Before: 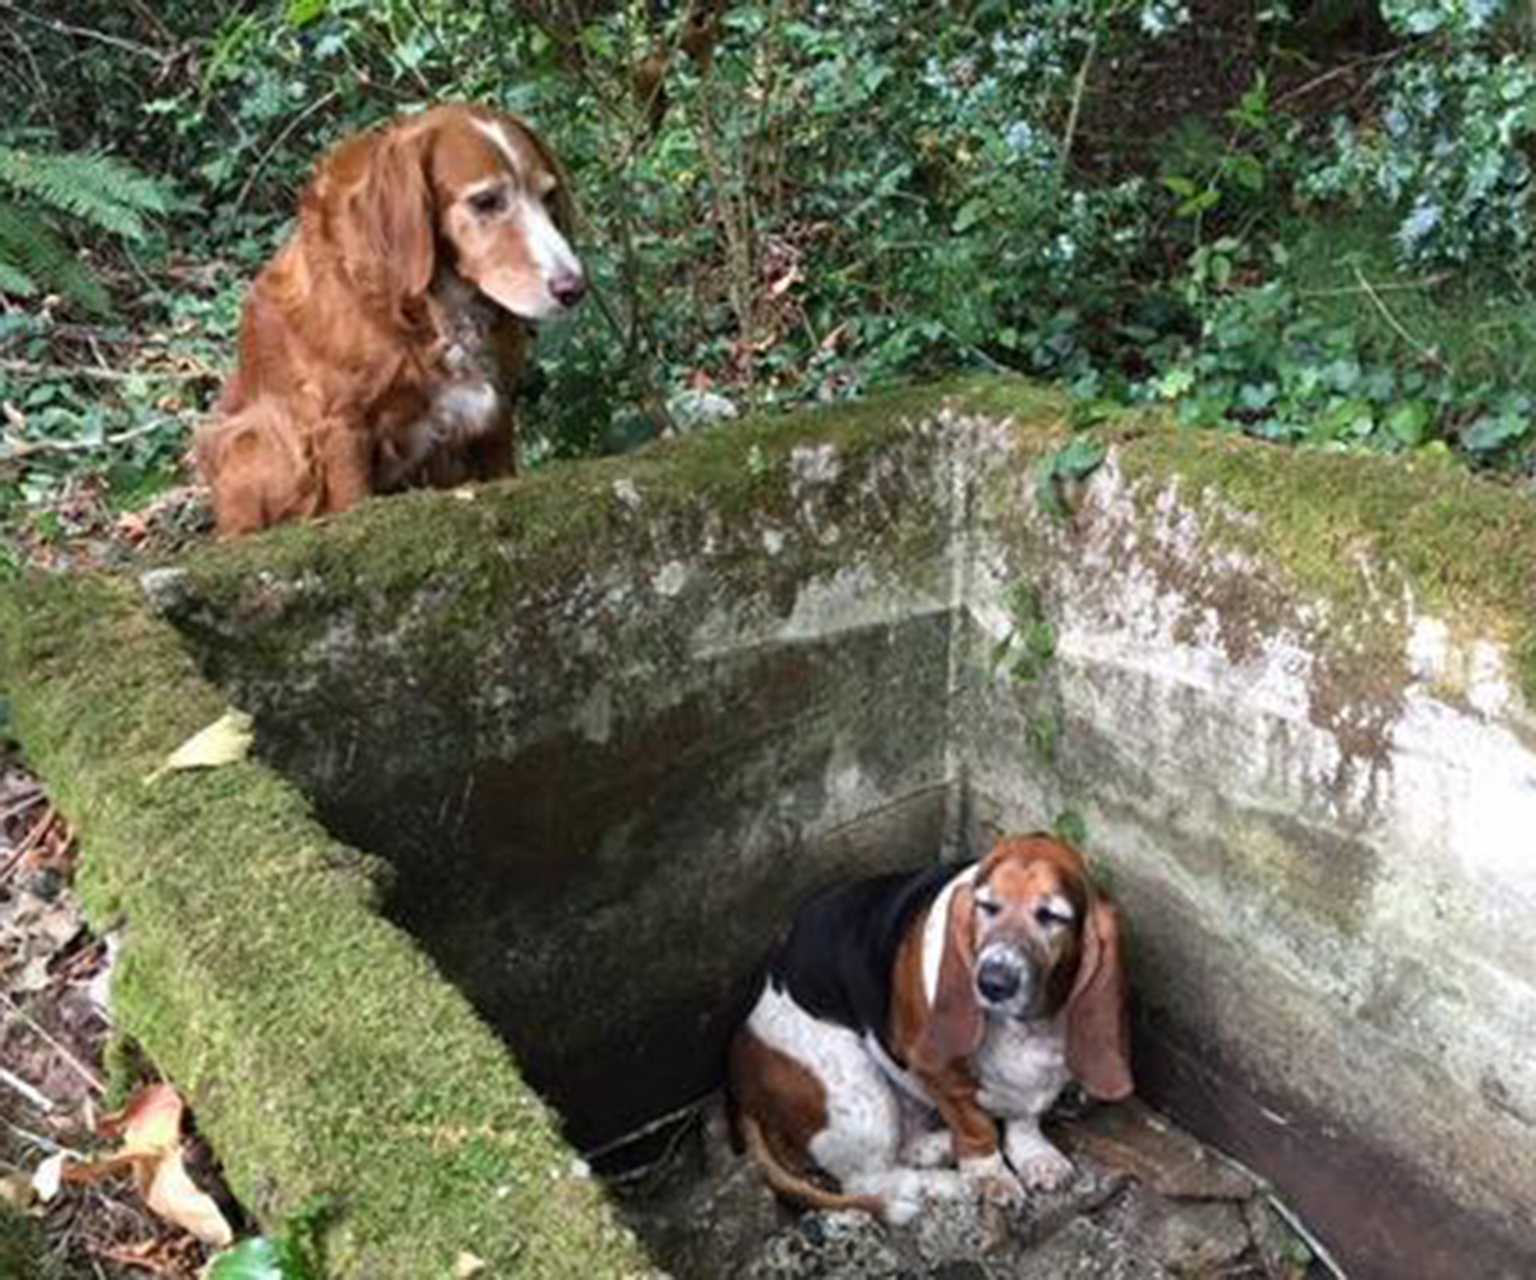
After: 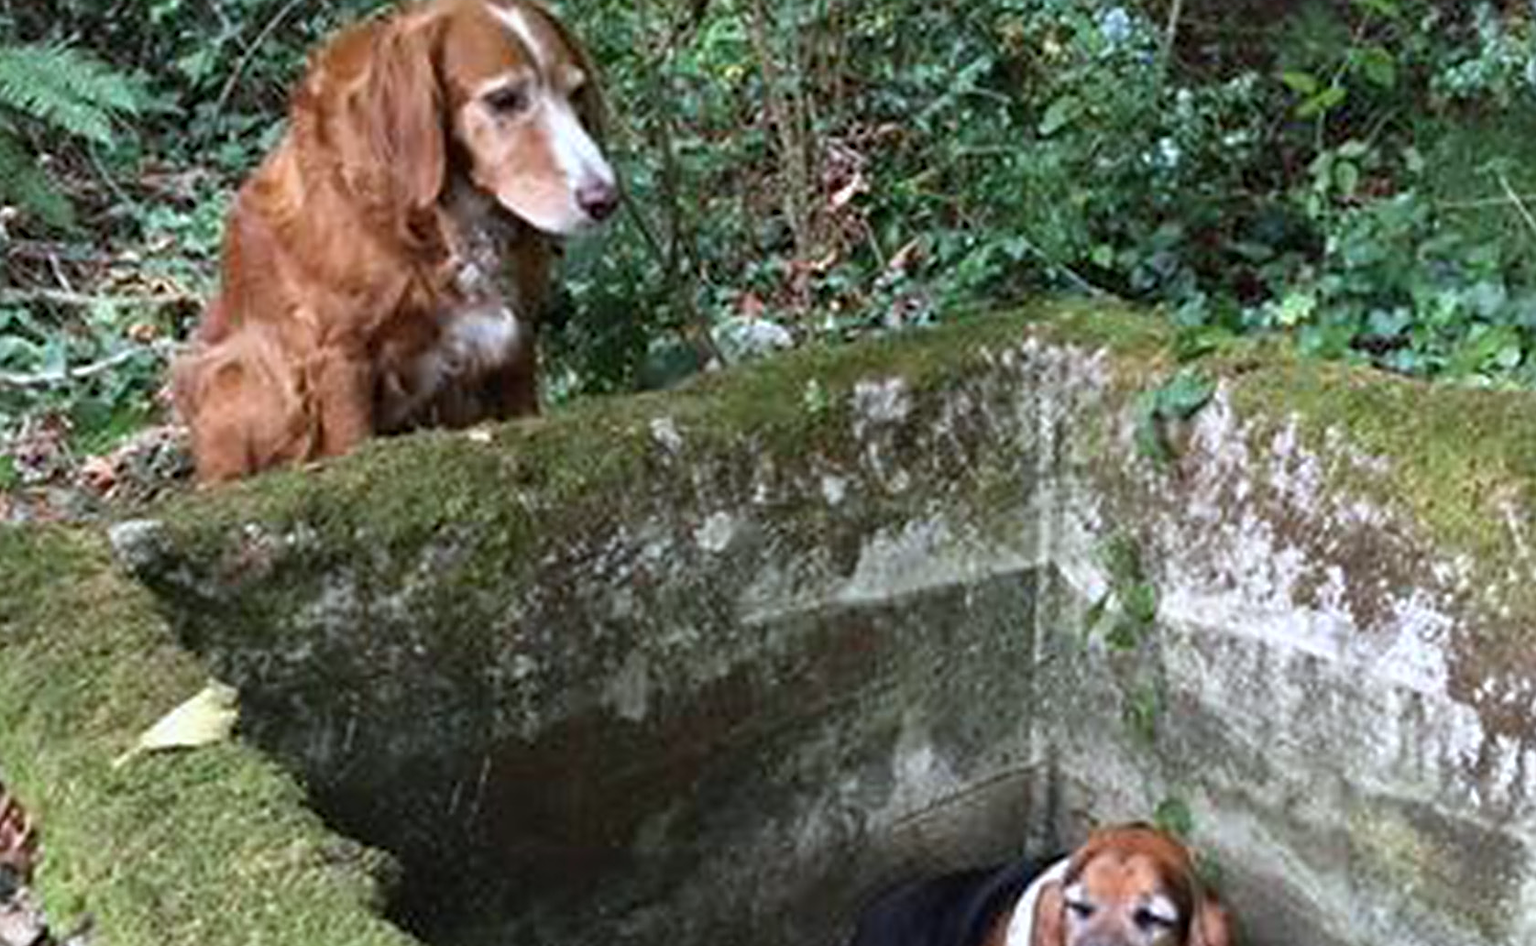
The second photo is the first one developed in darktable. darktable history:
crop: left 3.015%, top 8.969%, right 9.647%, bottom 26.457%
shadows and highlights: shadows 25, highlights -48, soften with gaussian
white balance: red 0.967, blue 1.049
sharpen: amount 0.901
